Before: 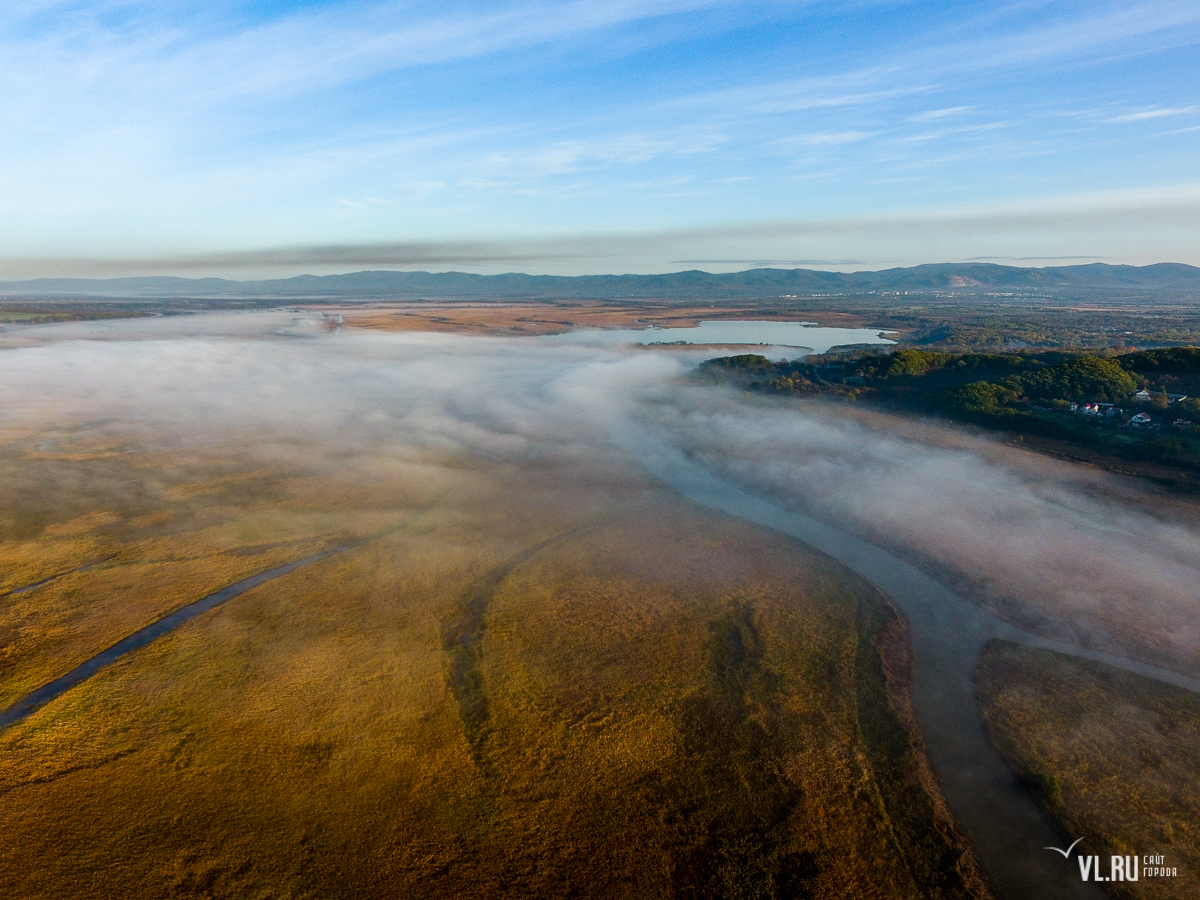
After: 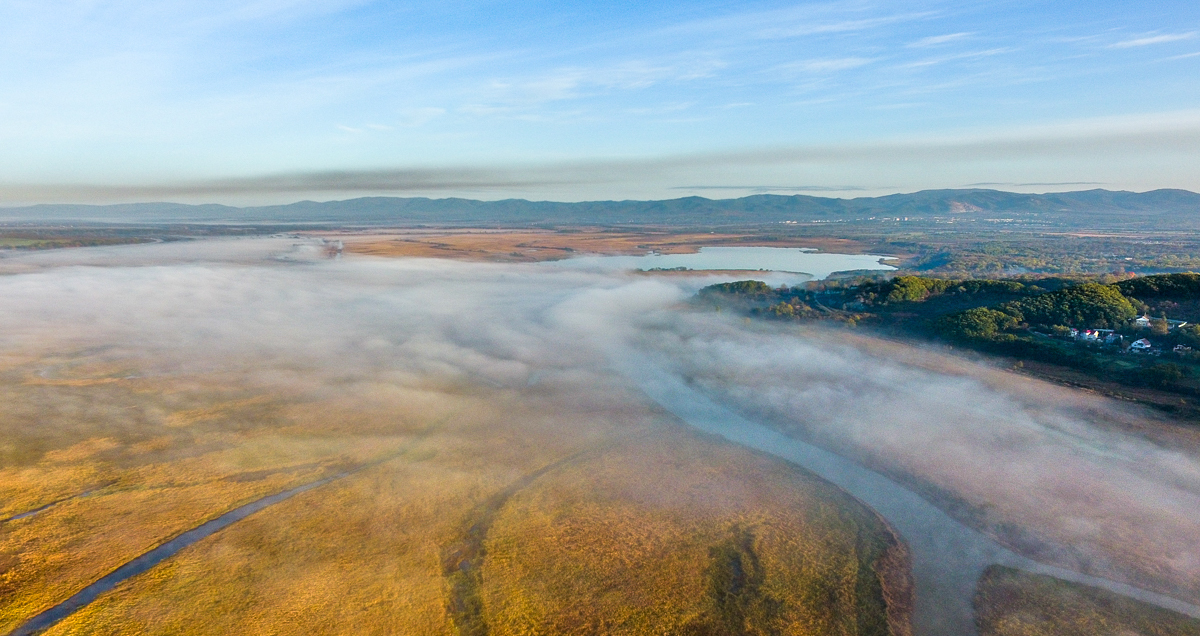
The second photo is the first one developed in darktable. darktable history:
crop and rotate: top 8.293%, bottom 20.996%
tone equalizer: -7 EV 0.15 EV, -6 EV 0.6 EV, -5 EV 1.15 EV, -4 EV 1.33 EV, -3 EV 1.15 EV, -2 EV 0.6 EV, -1 EV 0.15 EV, mask exposure compensation -0.5 EV
